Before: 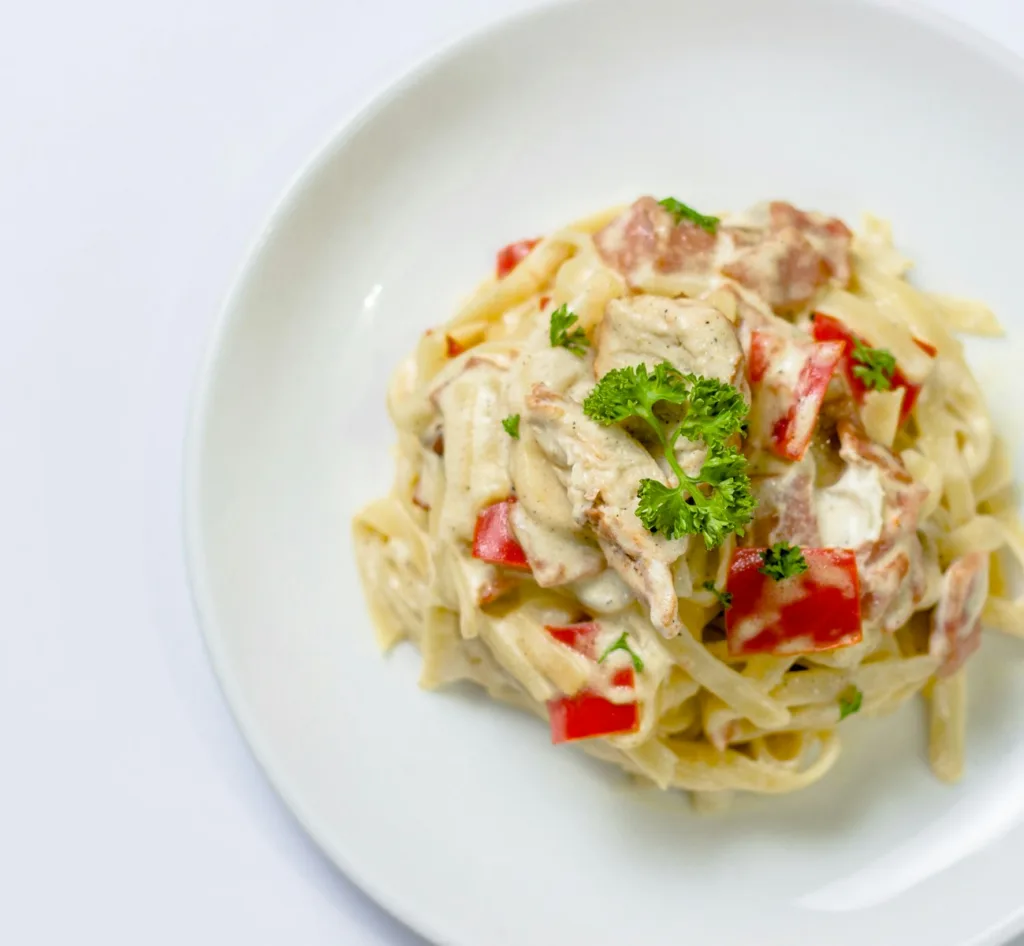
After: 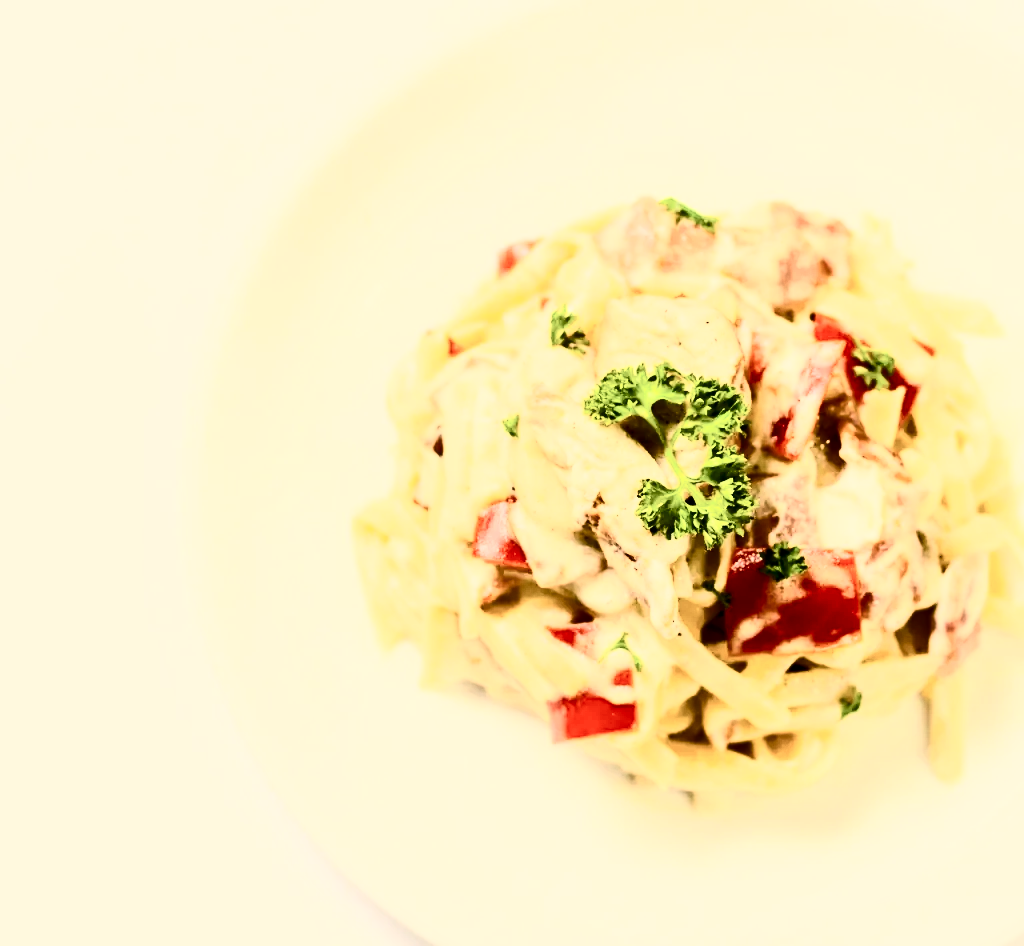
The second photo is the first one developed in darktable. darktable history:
filmic rgb: black relative exposure -7.5 EV, white relative exposure 5 EV, hardness 3.31, contrast 1.3, contrast in shadows safe
contrast brightness saturation: contrast 0.93, brightness 0.2
white balance: red 1.138, green 0.996, blue 0.812
